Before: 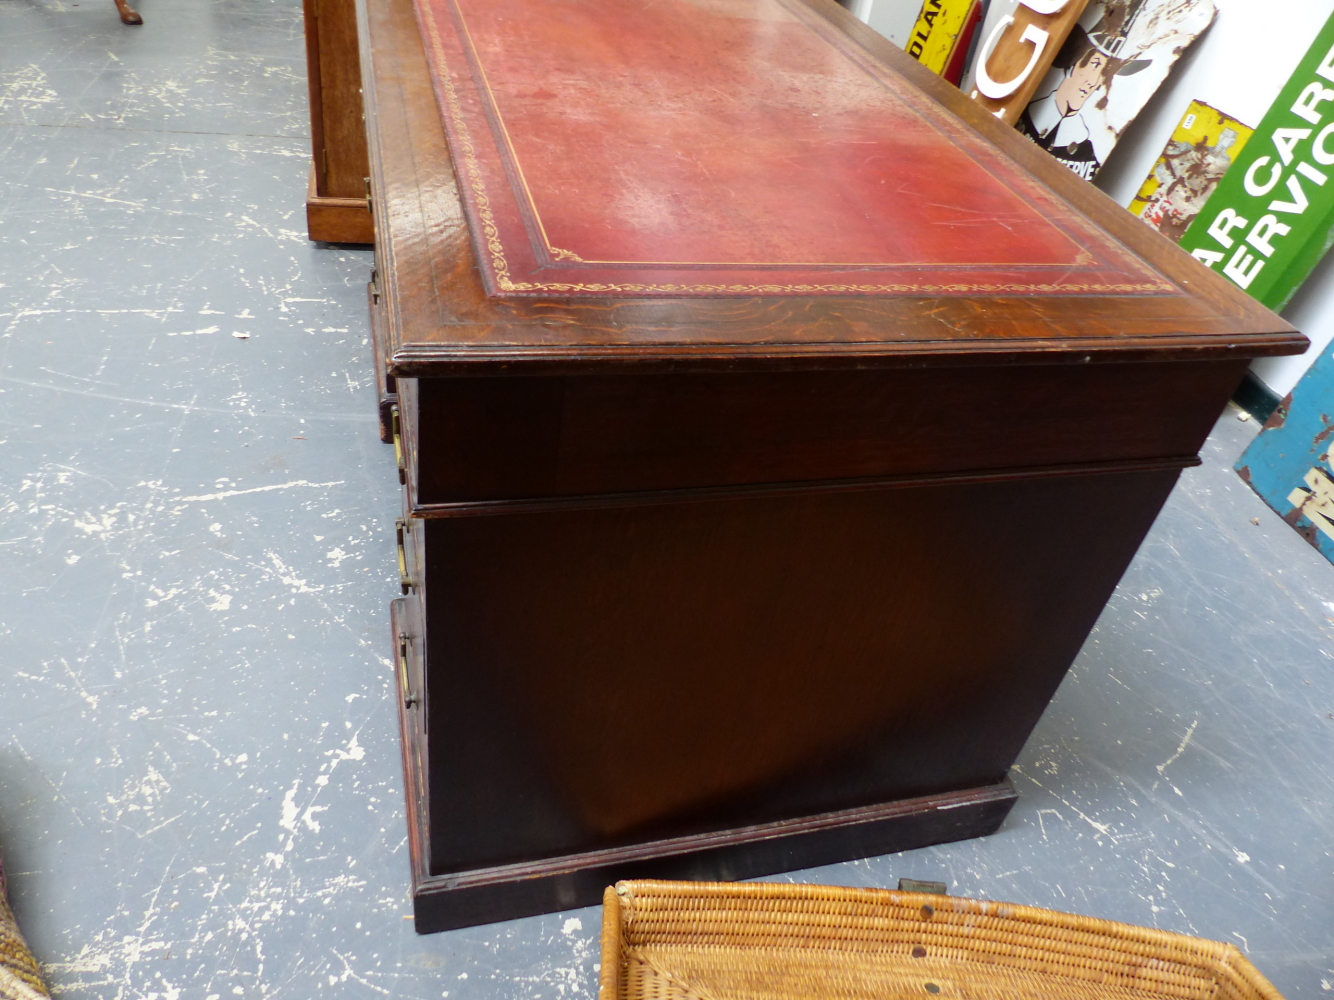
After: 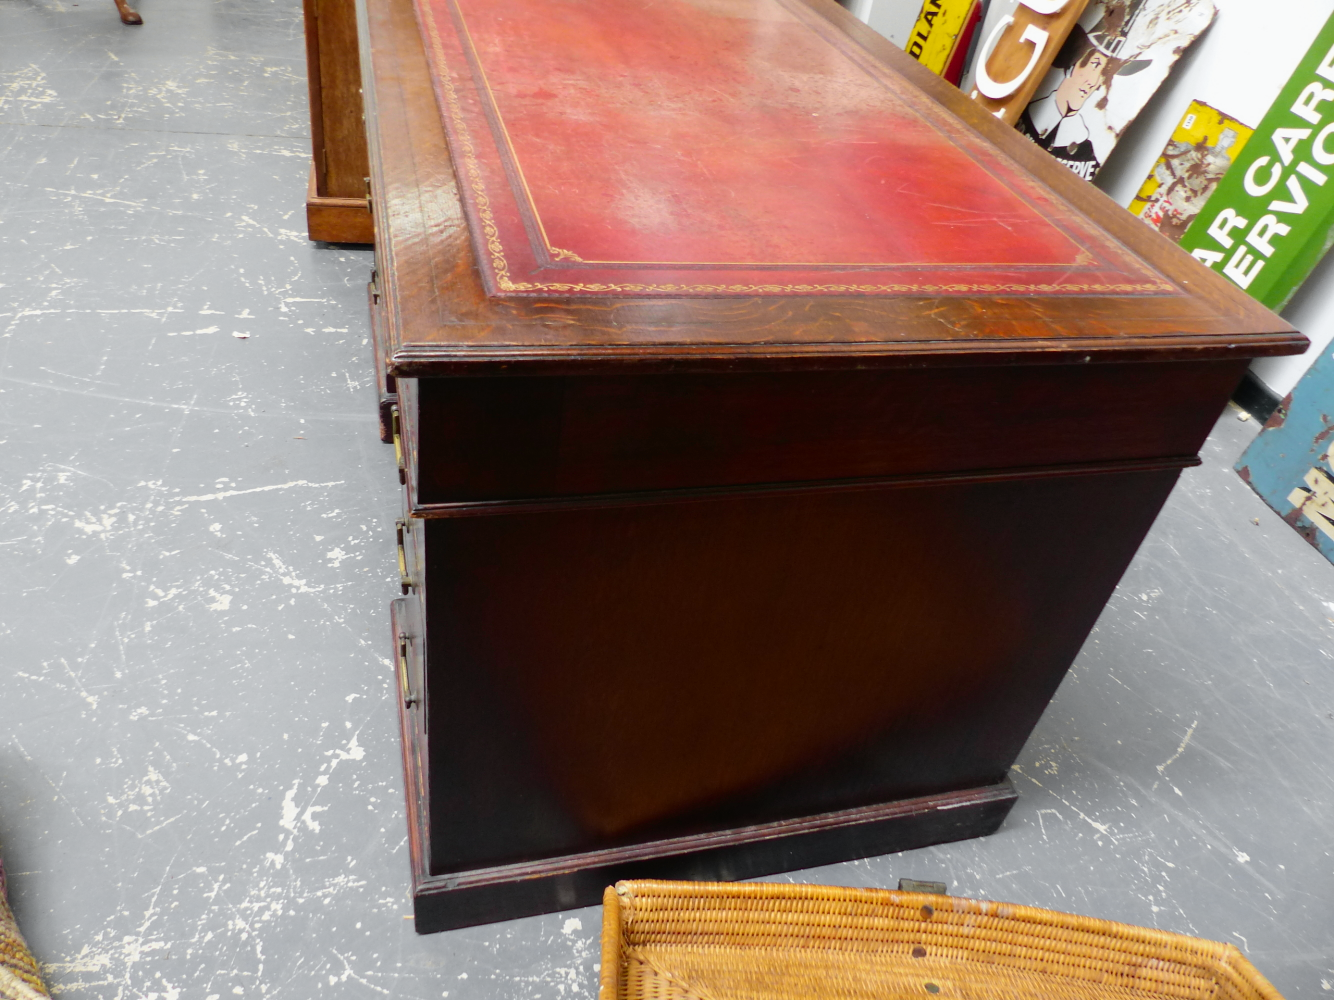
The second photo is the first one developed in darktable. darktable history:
tone curve: curves: ch0 [(0, 0.012) (0.036, 0.035) (0.274, 0.288) (0.504, 0.536) (0.844, 0.84) (1, 0.983)]; ch1 [(0, 0) (0.389, 0.403) (0.462, 0.486) (0.499, 0.498) (0.511, 0.502) (0.536, 0.547) (0.579, 0.578) (0.626, 0.645) (0.749, 0.781) (1, 1)]; ch2 [(0, 0) (0.457, 0.486) (0.5, 0.5) (0.557, 0.561) (0.614, 0.622) (0.704, 0.732) (1, 1)], color space Lab, independent channels, preserve colors none
